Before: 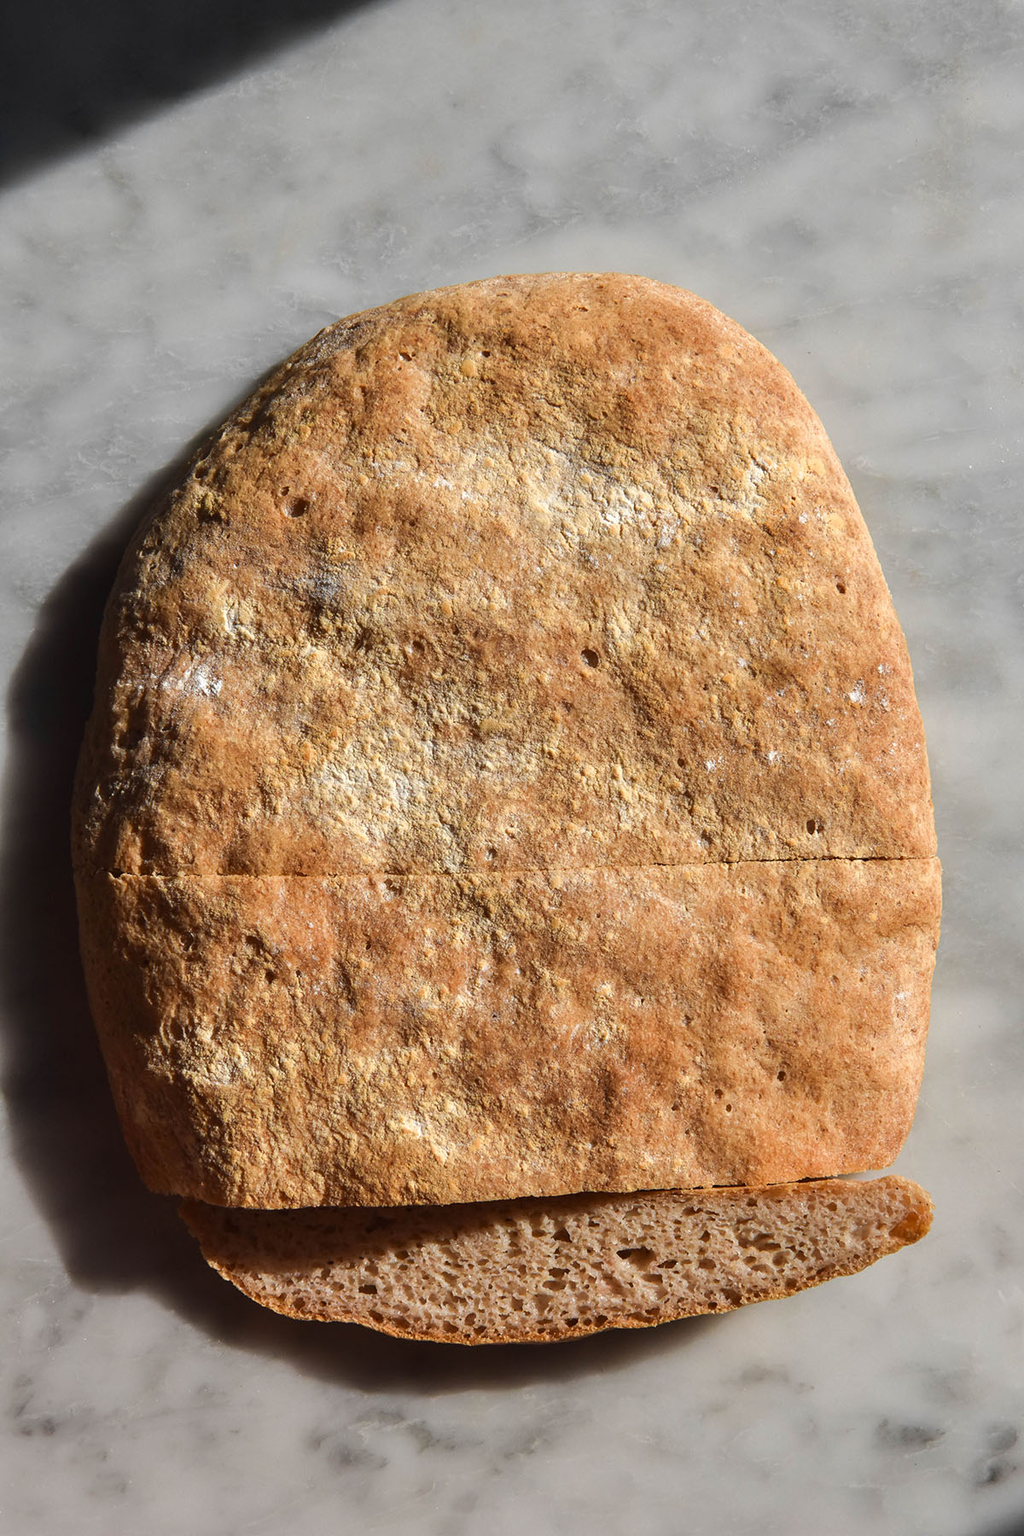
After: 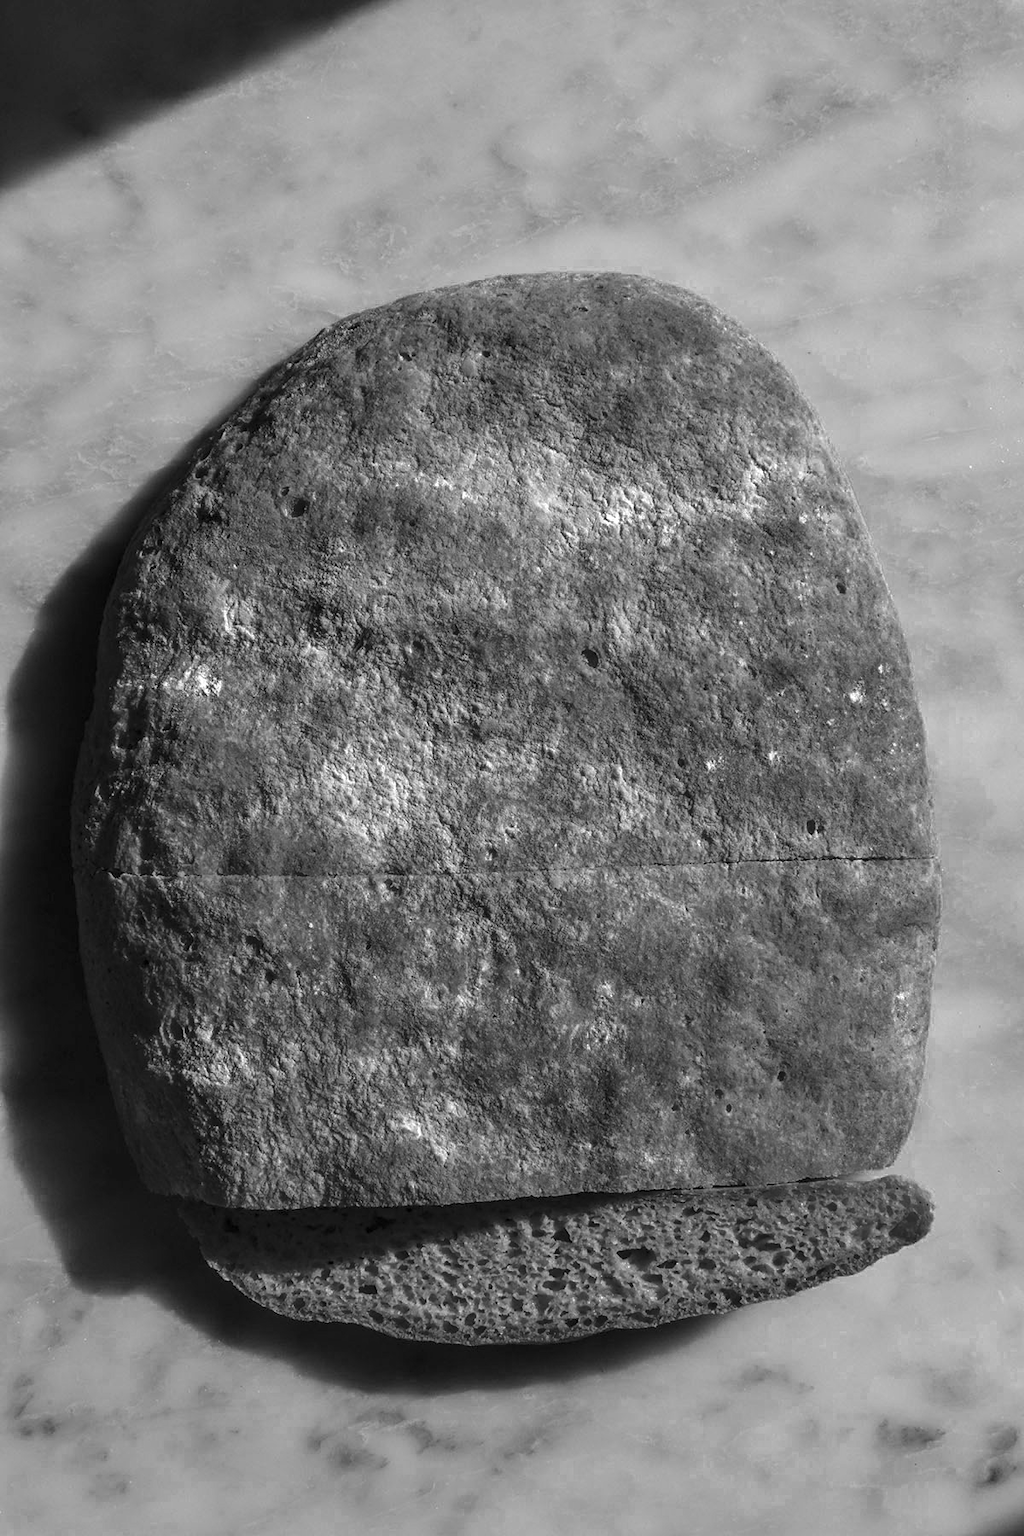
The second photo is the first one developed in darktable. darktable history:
exposure: exposure 0.079 EV
color zones: curves: ch0 [(0.002, 0.589) (0.107, 0.484) (0.146, 0.249) (0.217, 0.352) (0.309, 0.525) (0.39, 0.404) (0.455, 0.169) (0.597, 0.055) (0.724, 0.212) (0.775, 0.691) (0.869, 0.571) (1, 0.587)]; ch1 [(0, 0) (0.143, 0) (0.286, 0) (0.429, 0) (0.571, 0) (0.714, 0) (0.857, 0)]
color balance rgb: perceptual saturation grading › global saturation 18.466%, perceptual brilliance grading › global brilliance 1.897%, perceptual brilliance grading › highlights -3.804%, global vibrance 20%
local contrast: on, module defaults
